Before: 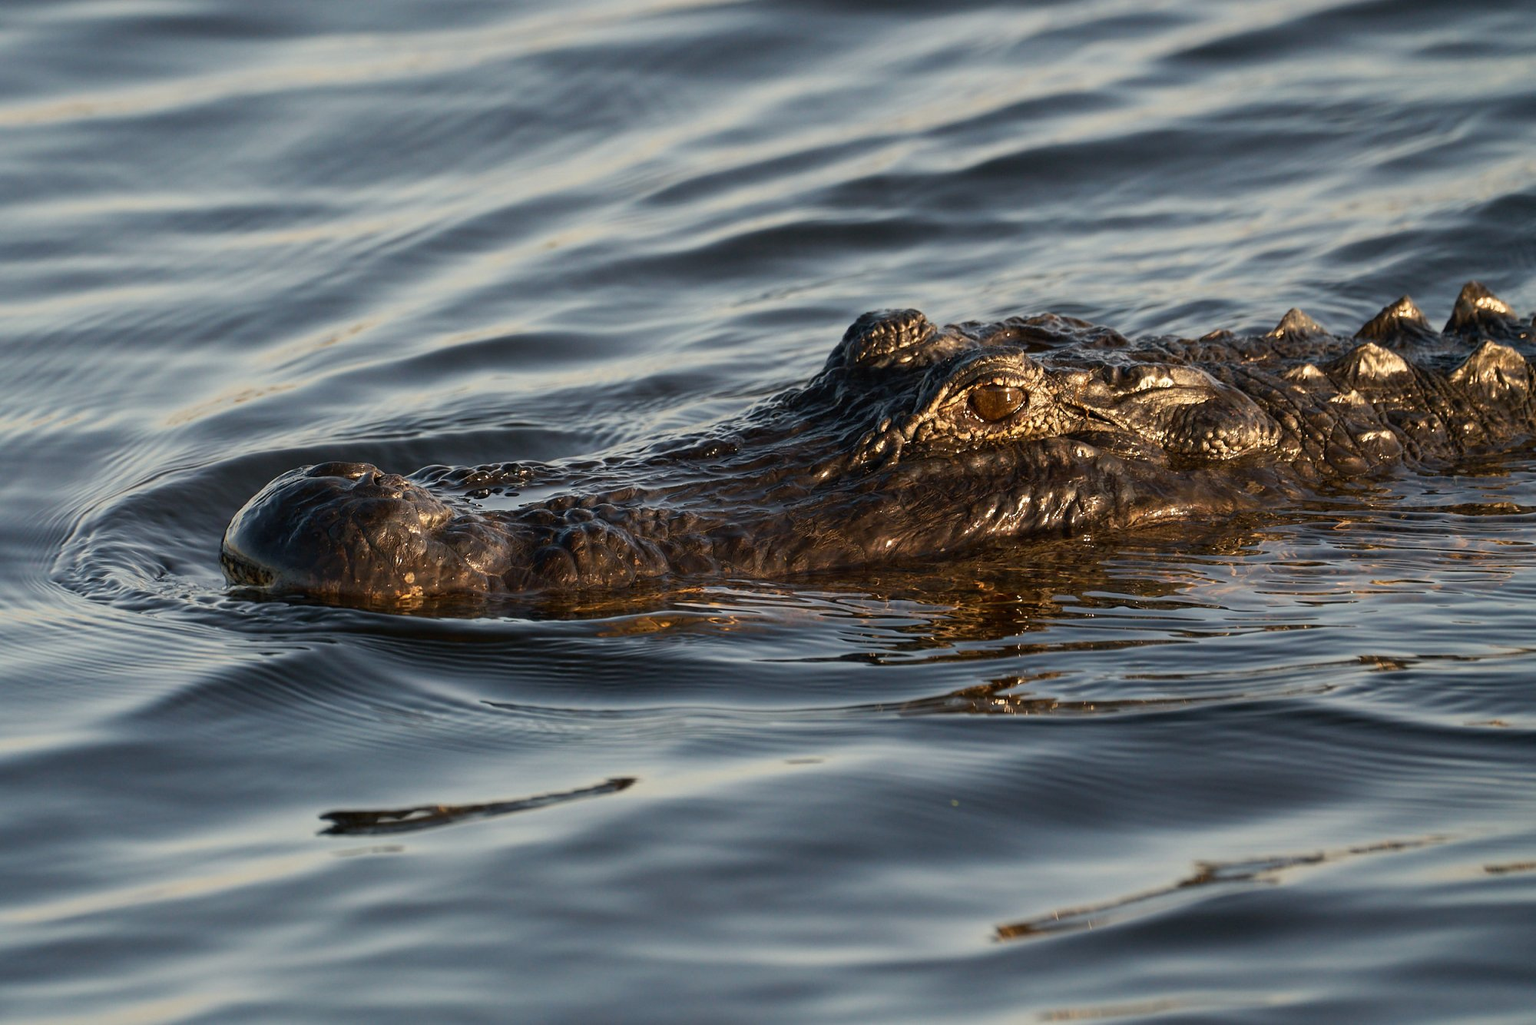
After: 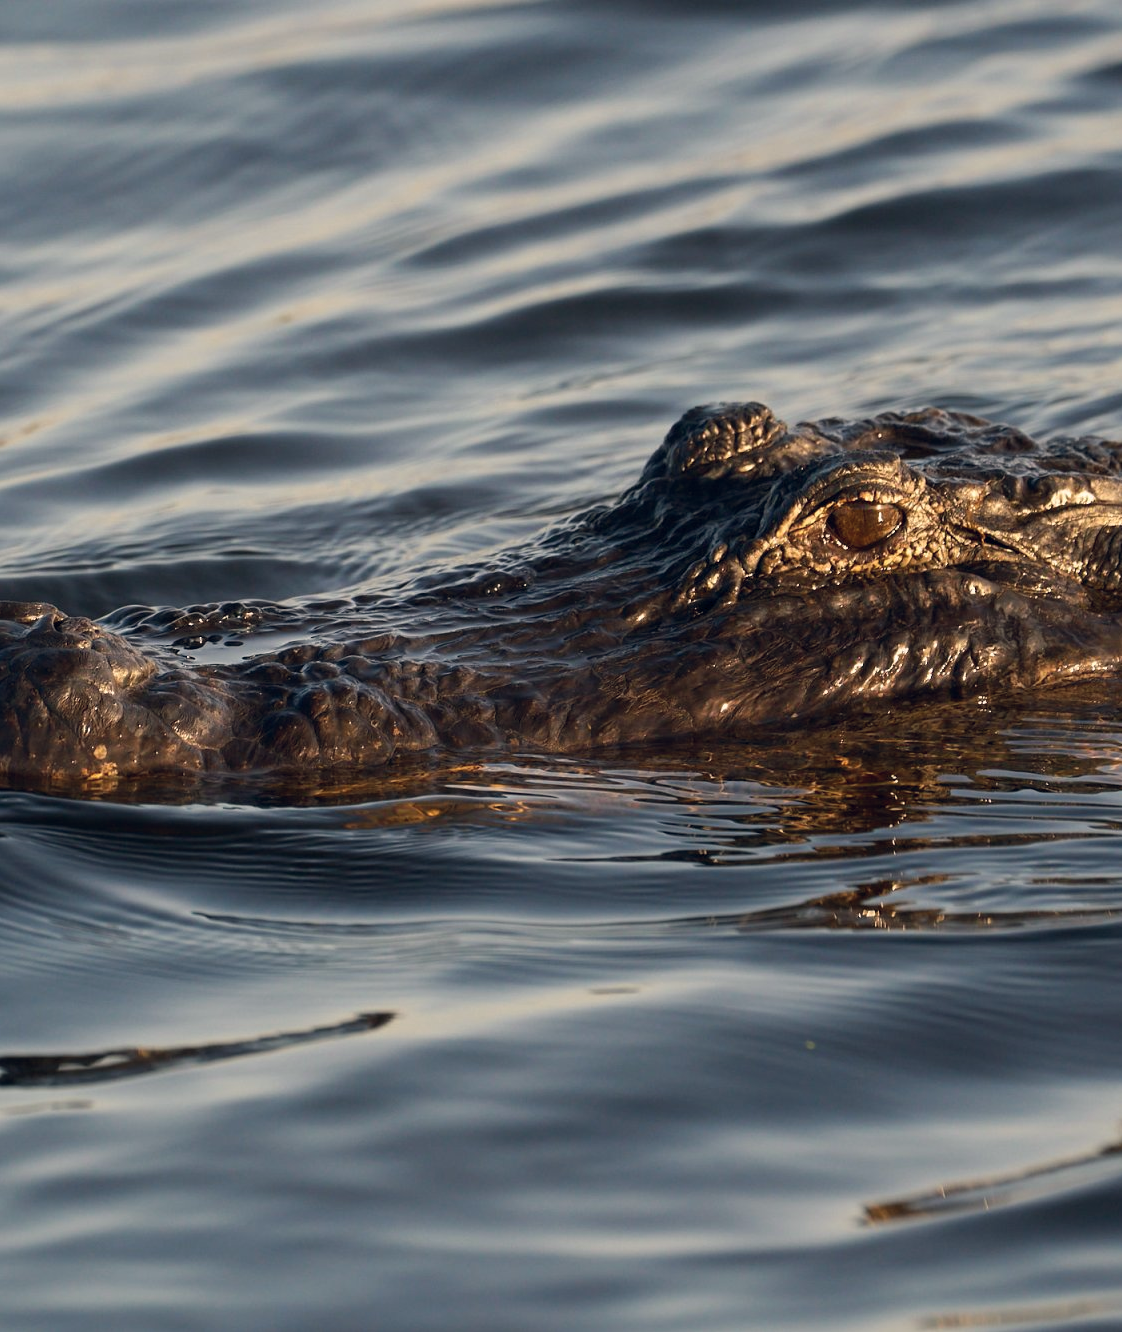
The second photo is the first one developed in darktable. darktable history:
color balance rgb: shadows lift › hue 87.51°, highlights gain › chroma 1.62%, highlights gain › hue 55.1°, global offset › chroma 0.06%, global offset › hue 253.66°, linear chroma grading › global chroma 0.5%
crop: left 21.674%, right 22.086%
